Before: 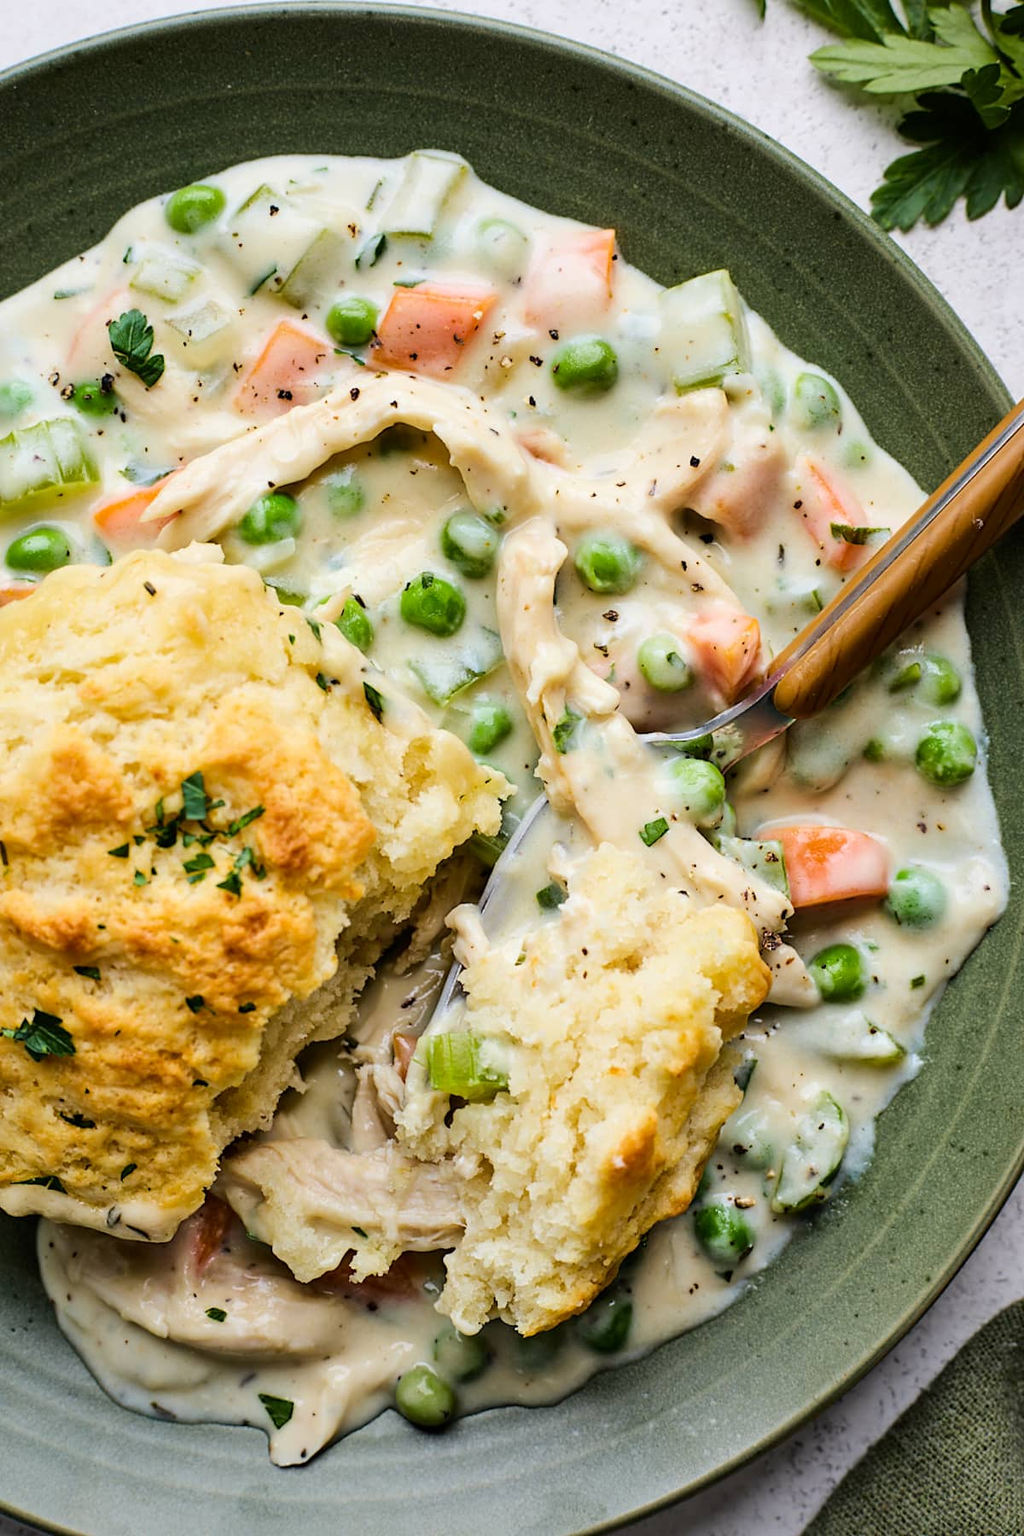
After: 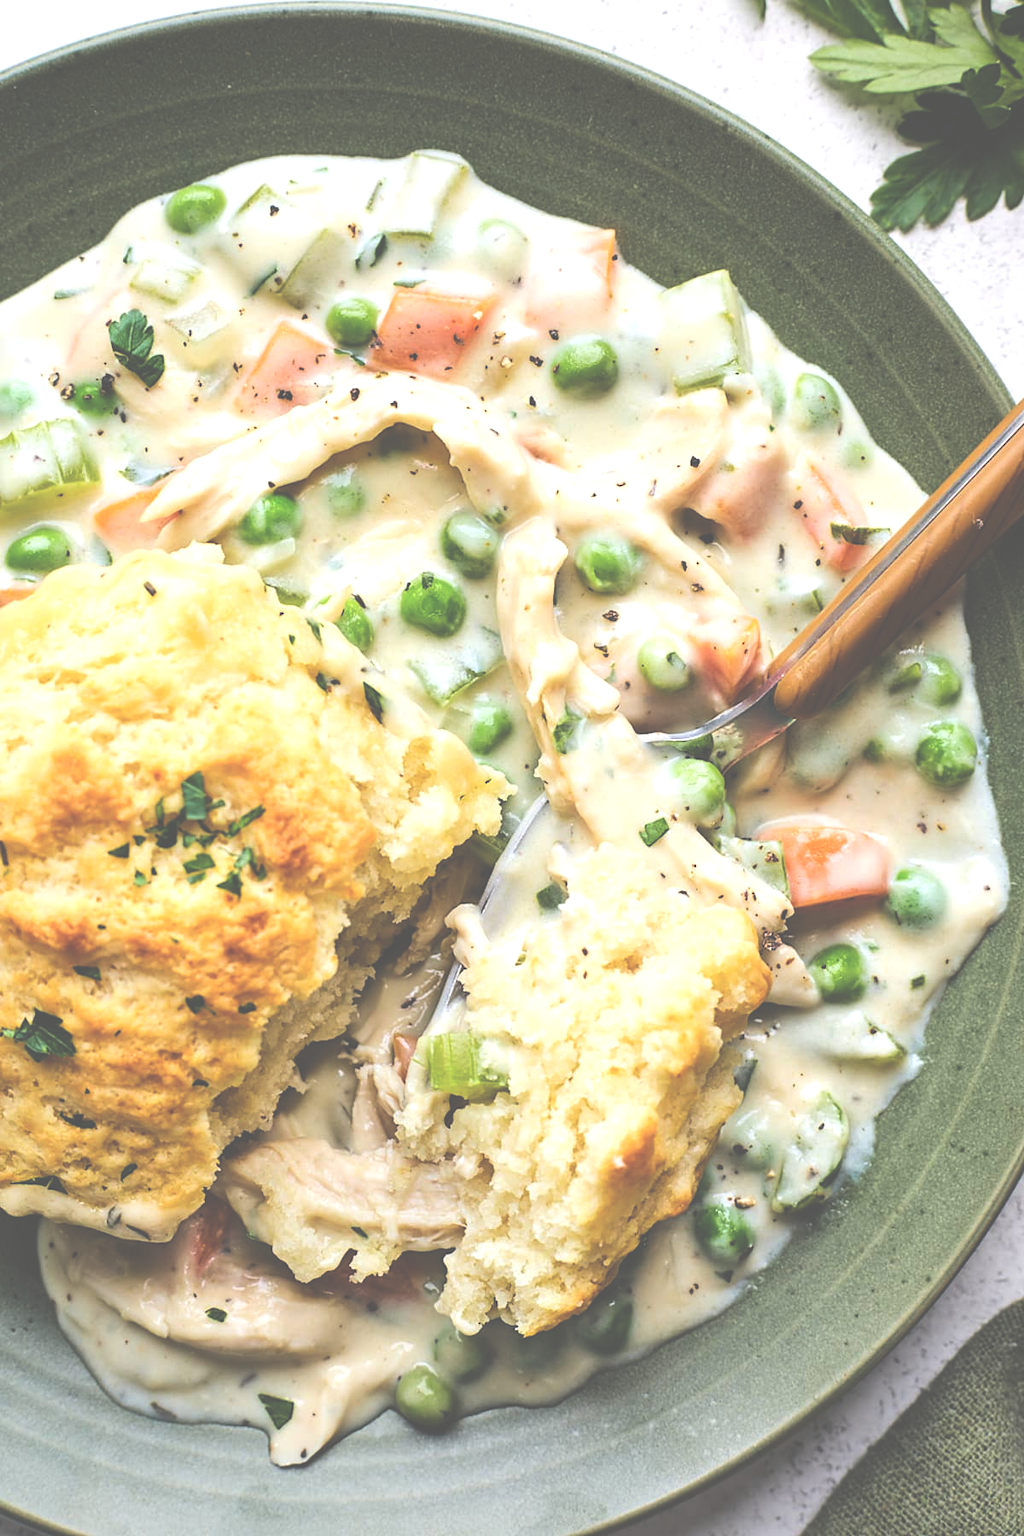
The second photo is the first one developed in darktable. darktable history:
exposure: black level correction -0.069, exposure 0.502 EV, compensate exposure bias true, compensate highlight preservation false
